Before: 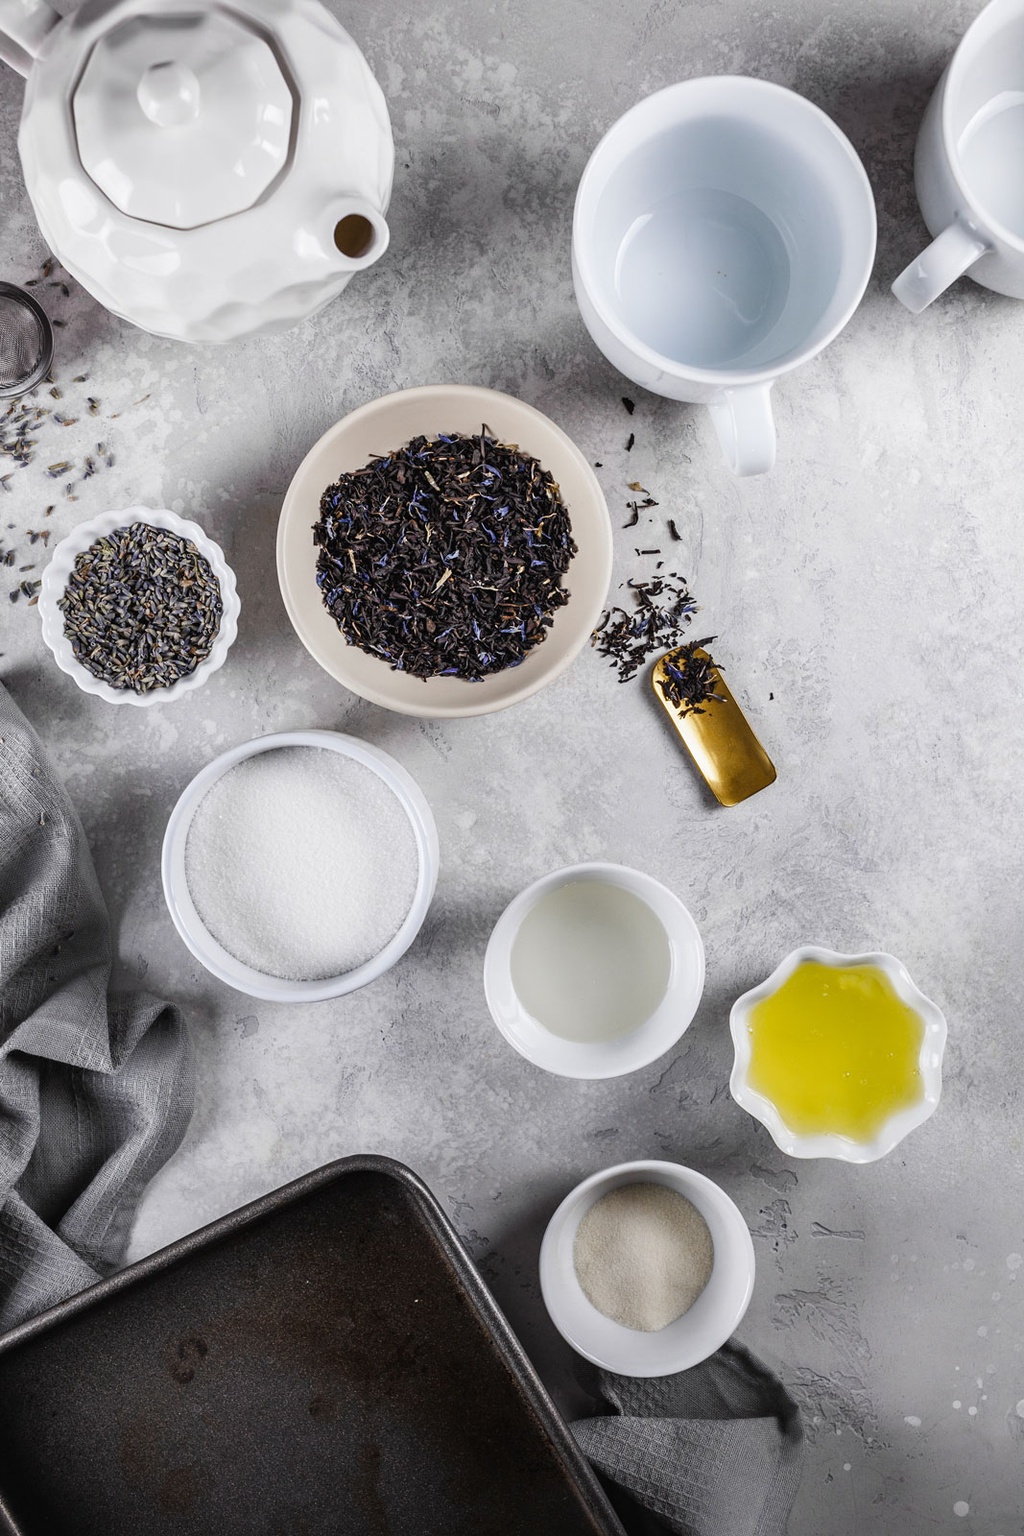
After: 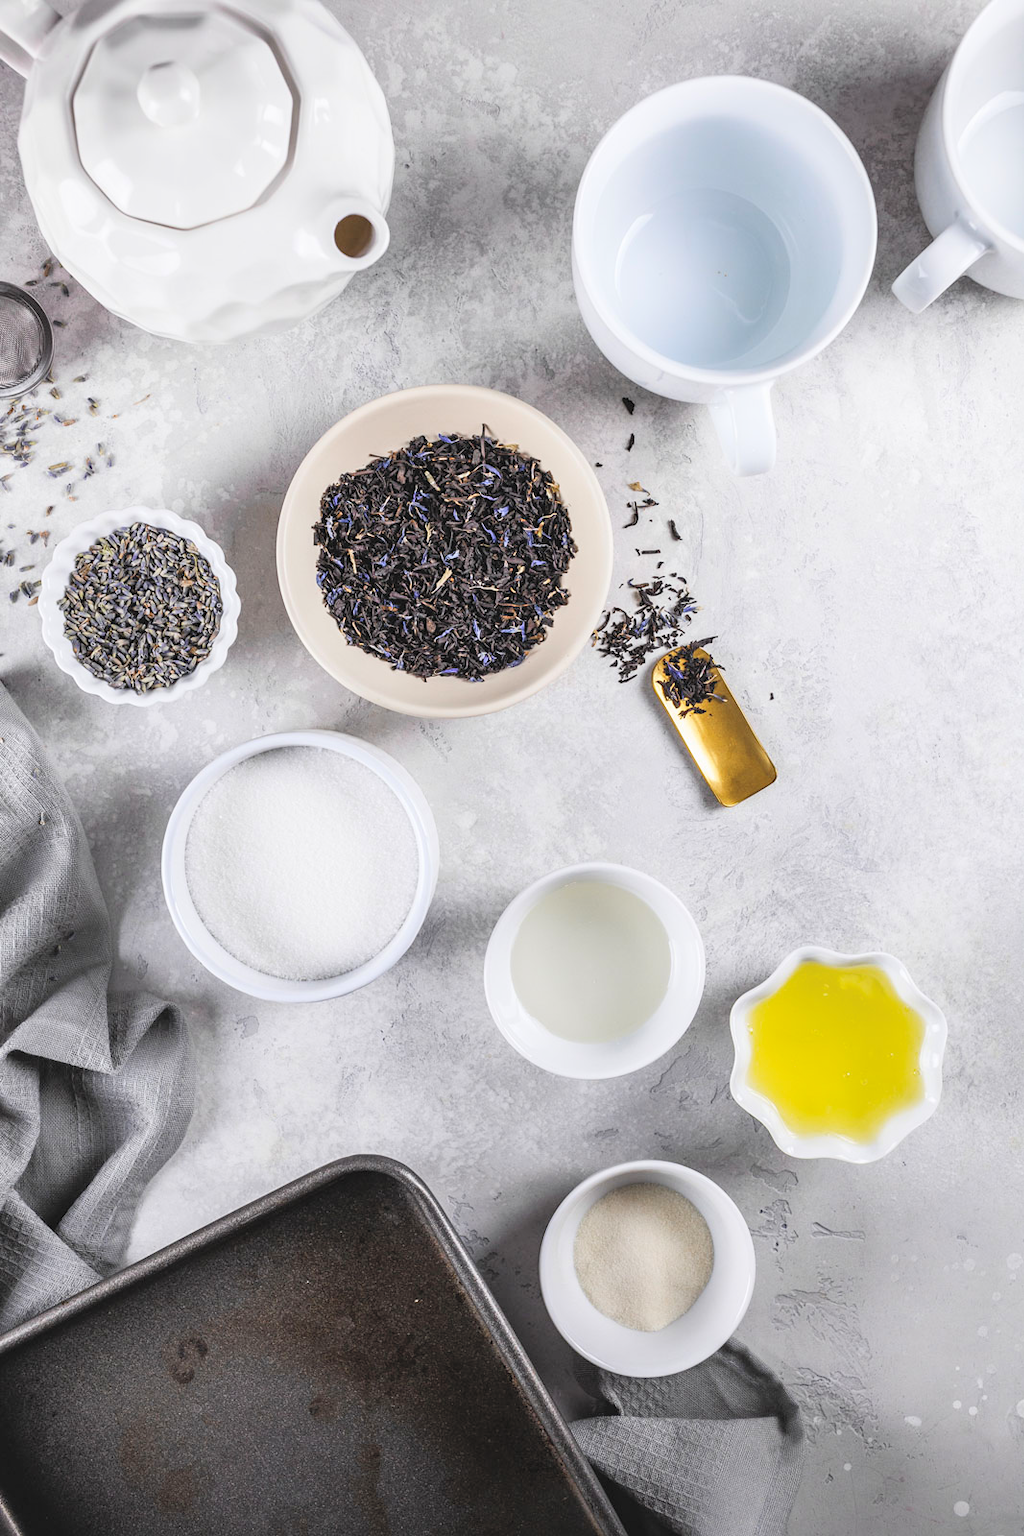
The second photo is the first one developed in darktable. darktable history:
contrast brightness saturation: contrast 0.1, brightness 0.312, saturation 0.135
